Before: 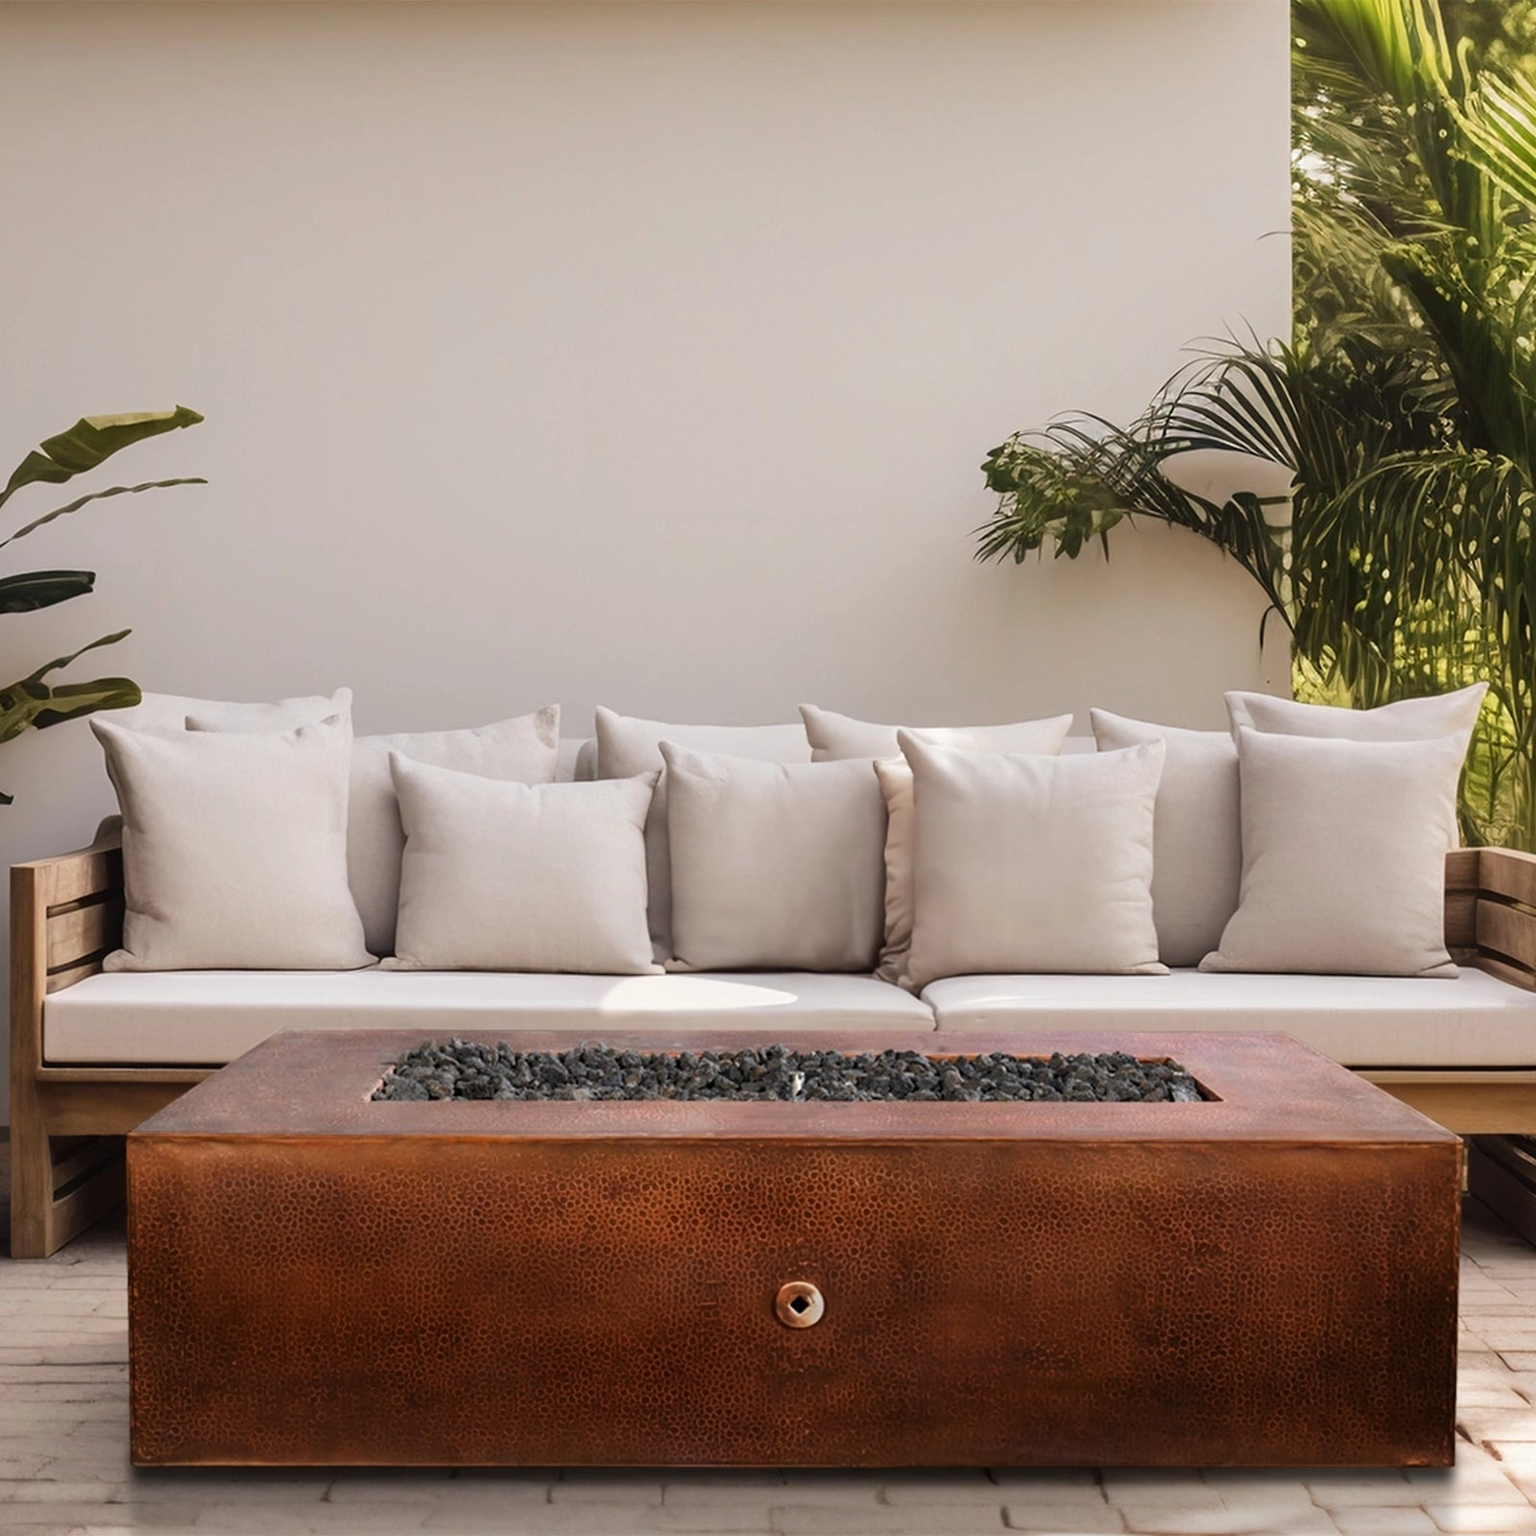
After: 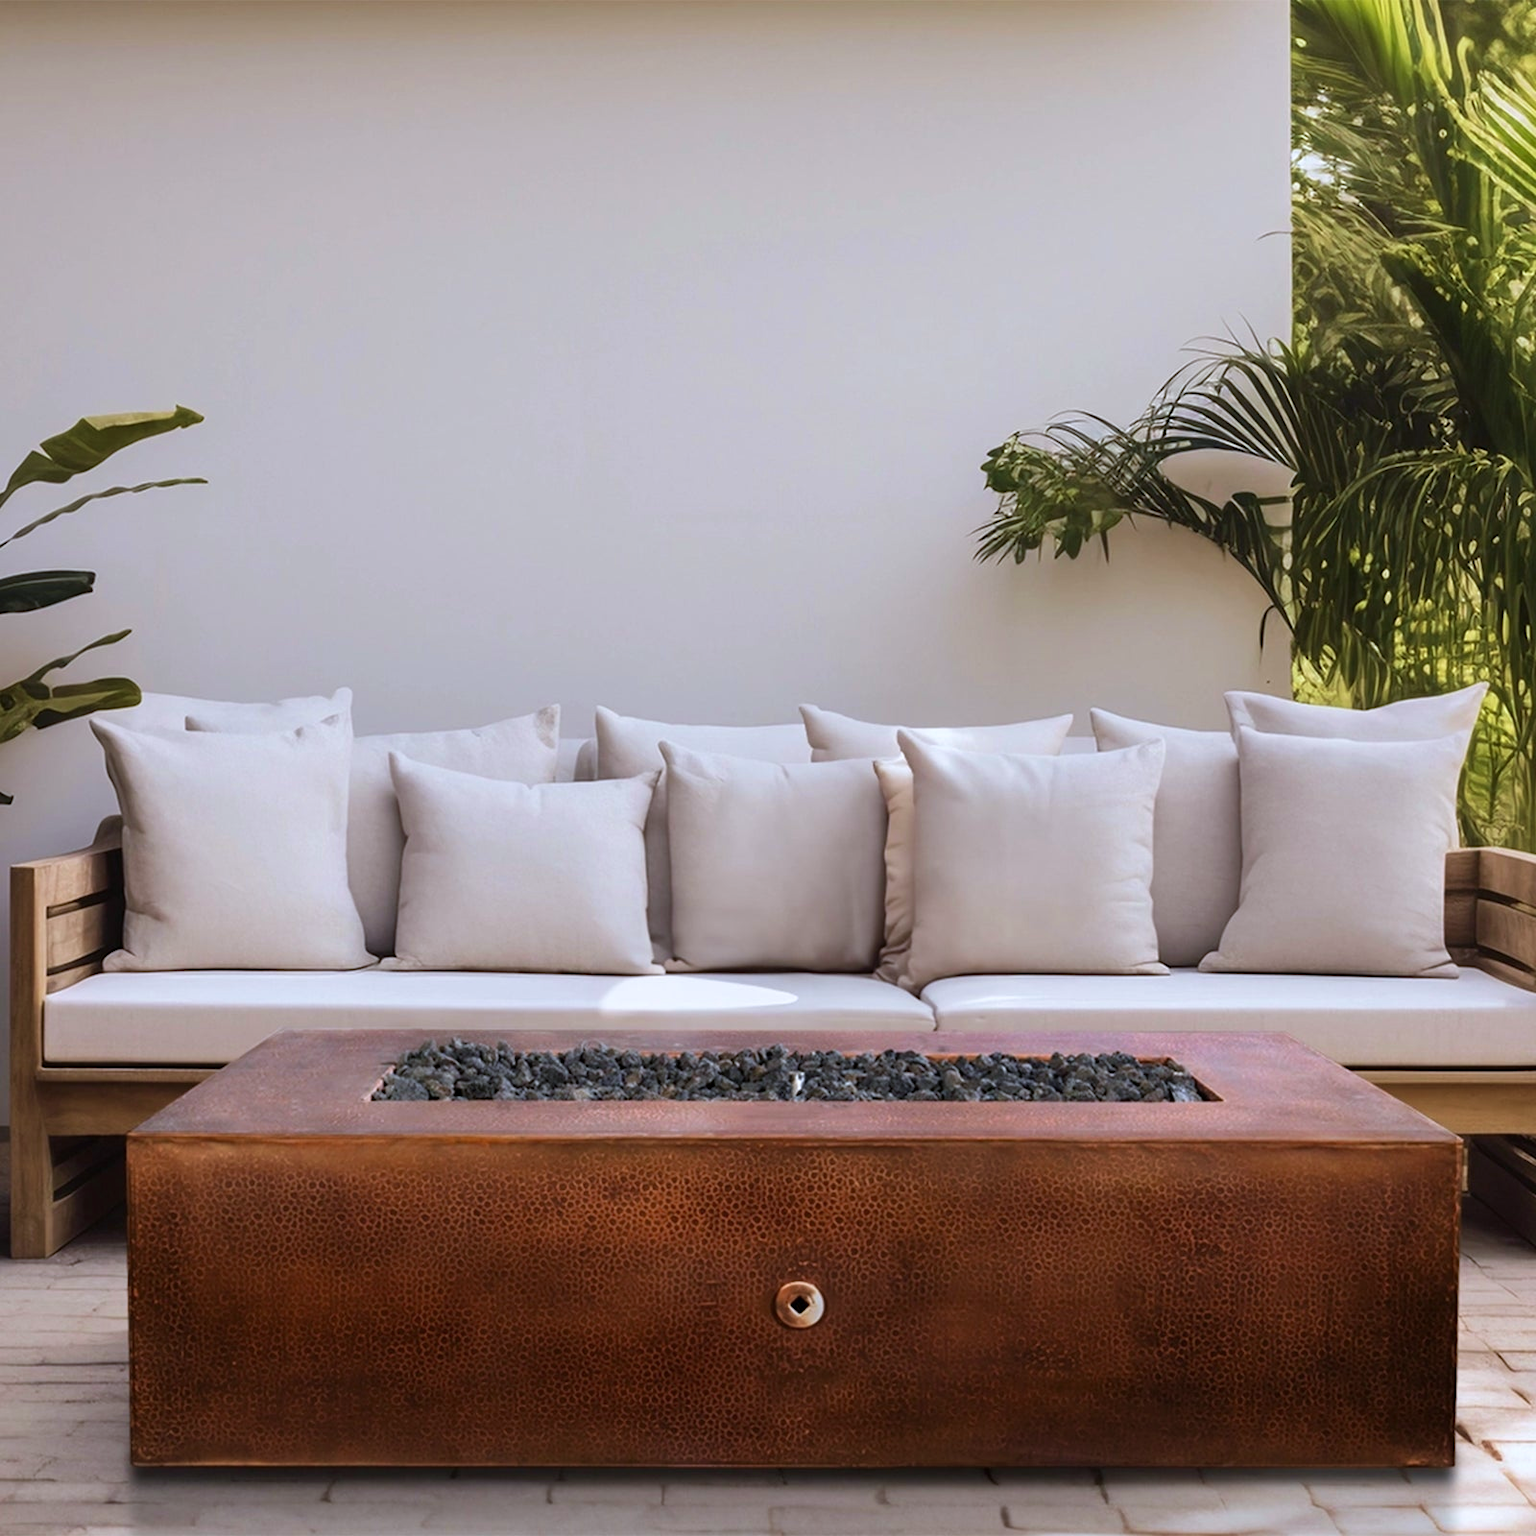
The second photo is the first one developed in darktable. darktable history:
white balance: red 0.954, blue 1.079
velvia: on, module defaults
